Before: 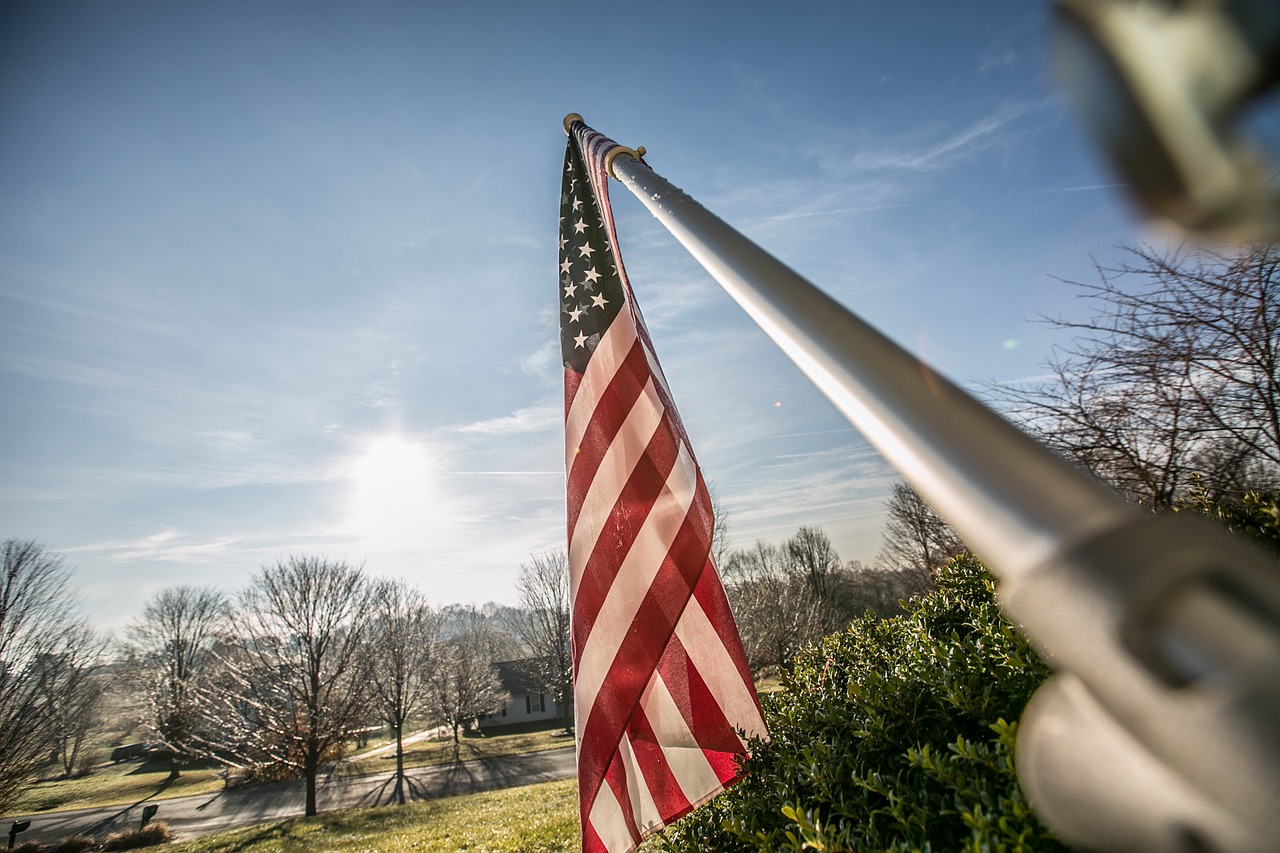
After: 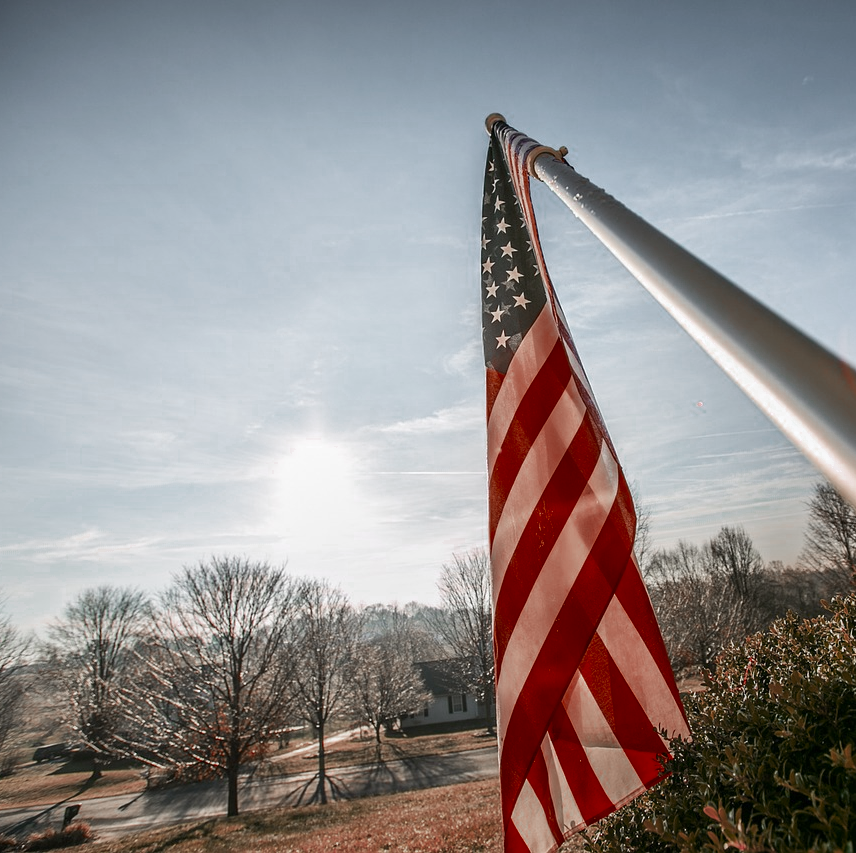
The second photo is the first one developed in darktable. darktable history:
crop and rotate: left 6.16%, right 26.946%
color zones: curves: ch0 [(0, 0.299) (0.25, 0.383) (0.456, 0.352) (0.736, 0.571)]; ch1 [(0, 0.63) (0.151, 0.568) (0.254, 0.416) (0.47, 0.558) (0.732, 0.37) (0.909, 0.492)]; ch2 [(0.004, 0.604) (0.158, 0.443) (0.257, 0.403) (0.761, 0.468)], mix 101.78%
